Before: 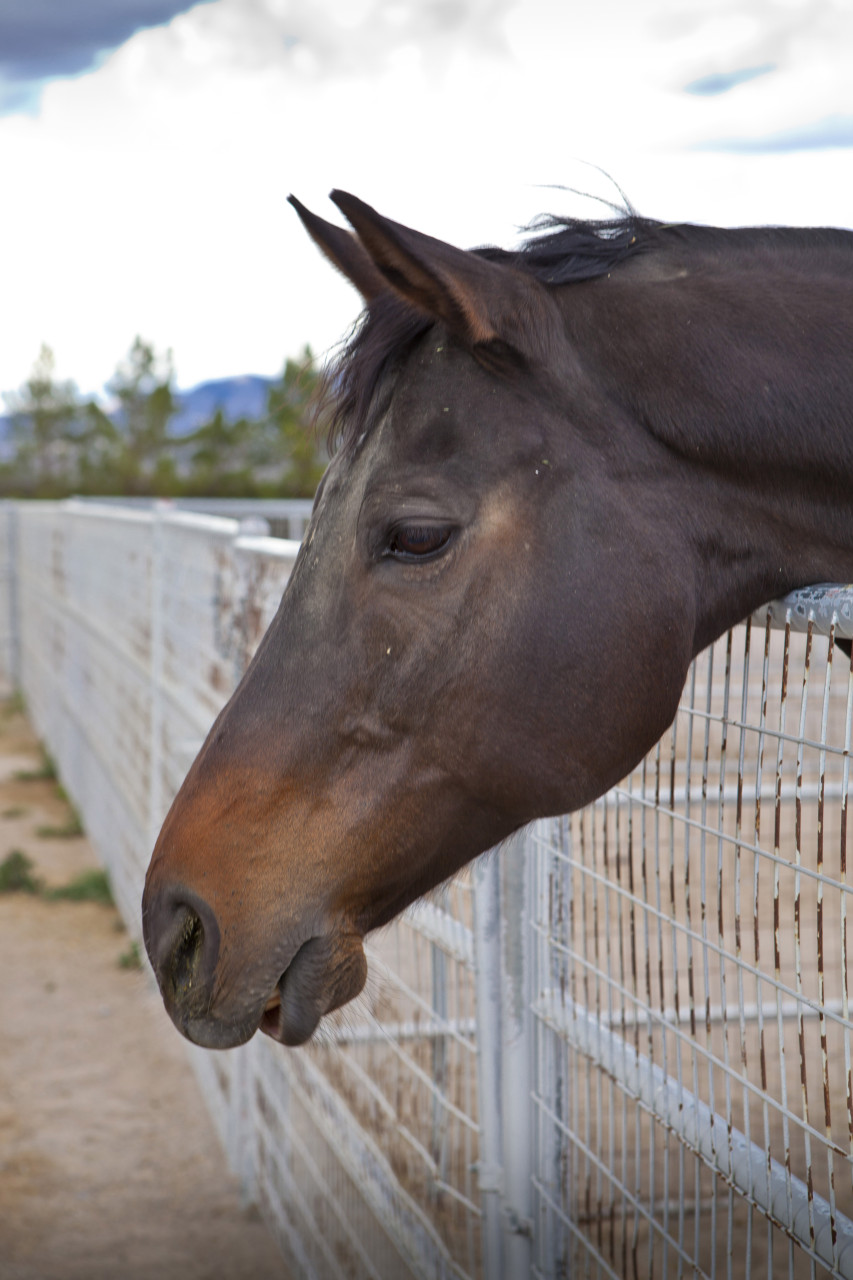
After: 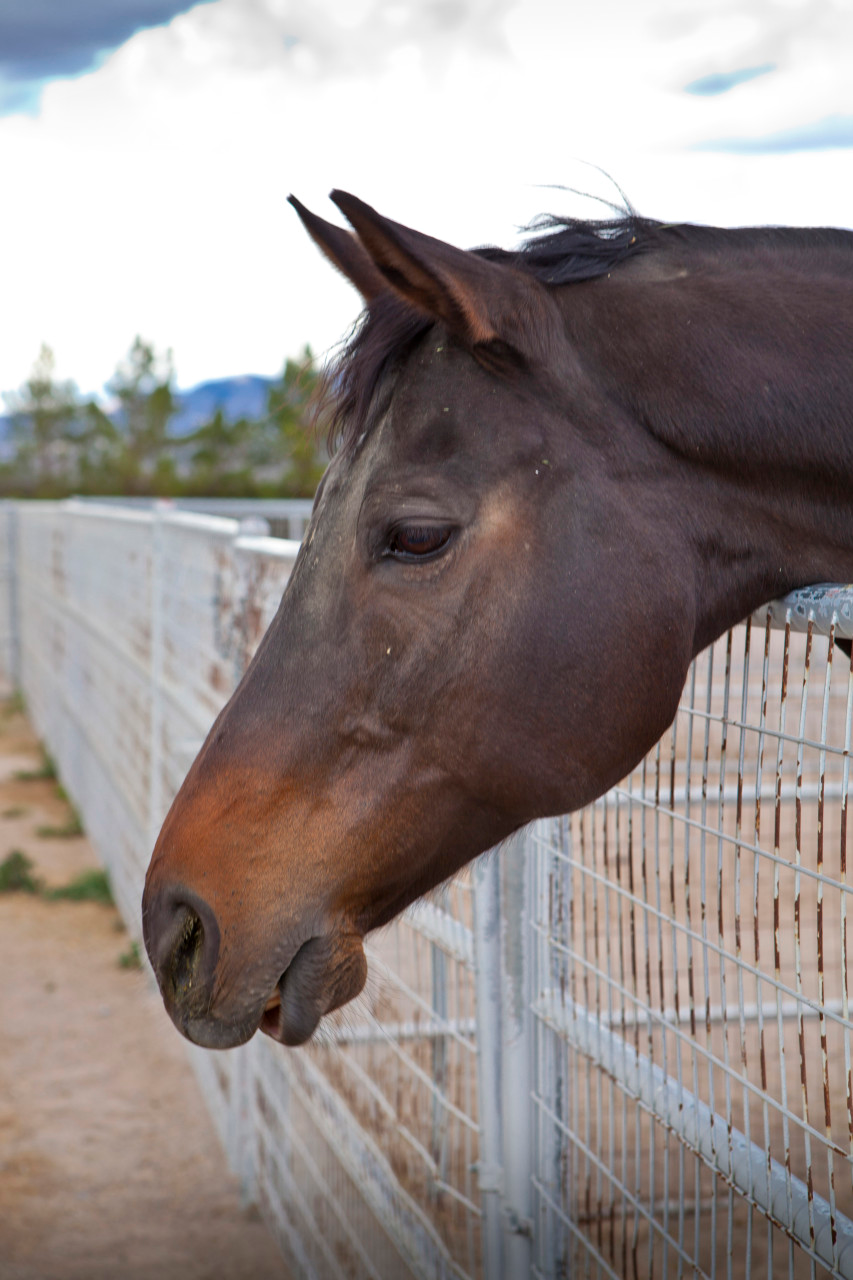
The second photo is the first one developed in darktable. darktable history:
tone equalizer: mask exposure compensation -0.487 EV
